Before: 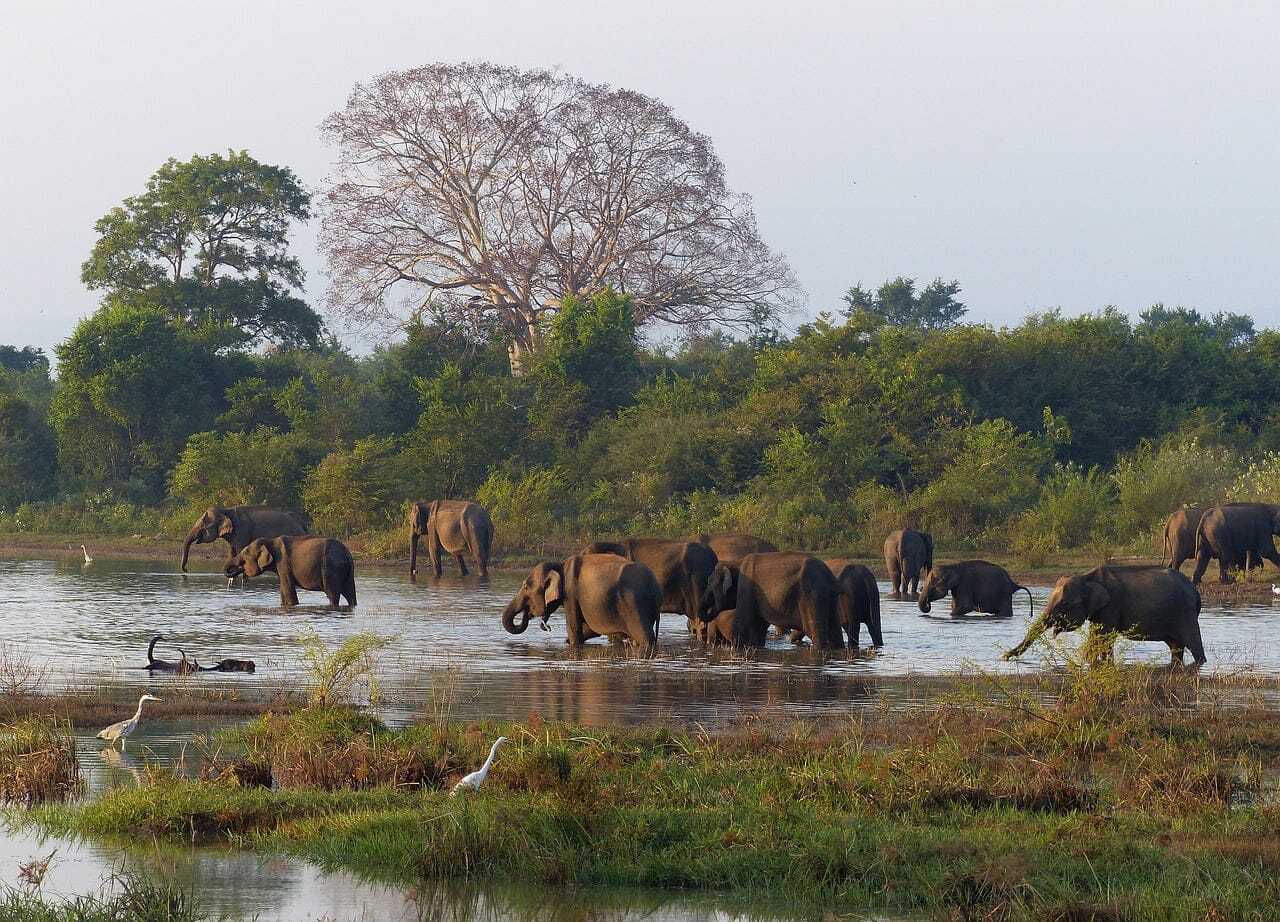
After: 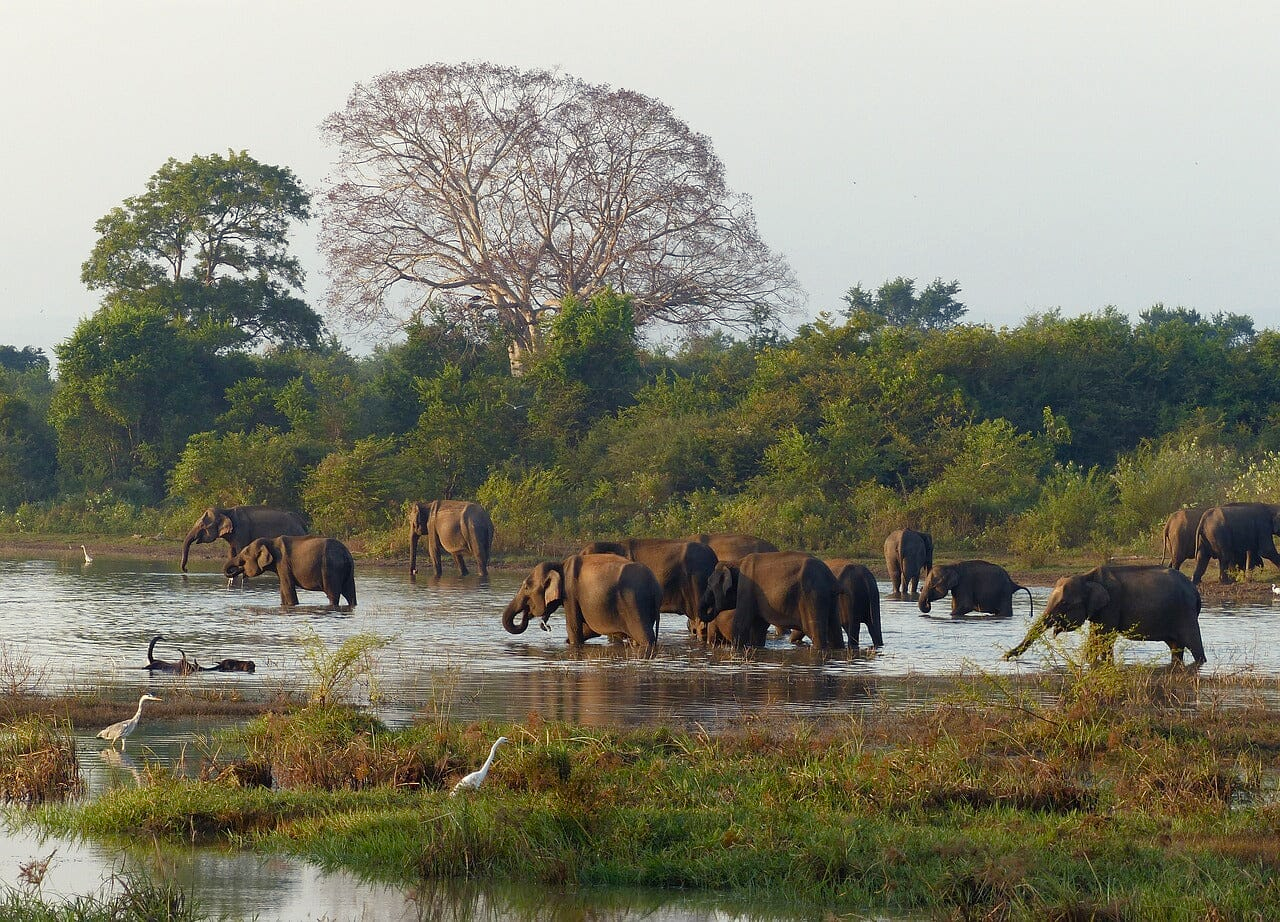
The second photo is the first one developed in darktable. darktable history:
color balance rgb: highlights gain › luminance 5.646%, highlights gain › chroma 2.568%, highlights gain › hue 91.84°, perceptual saturation grading › global saturation 0.892%, perceptual saturation grading › highlights -19.967%, perceptual saturation grading › shadows 20.129%
